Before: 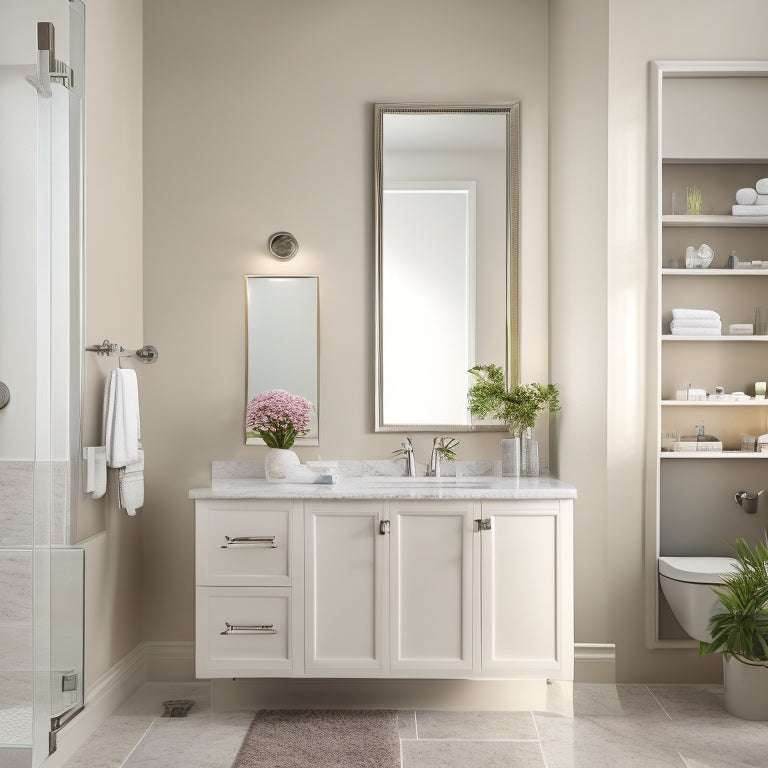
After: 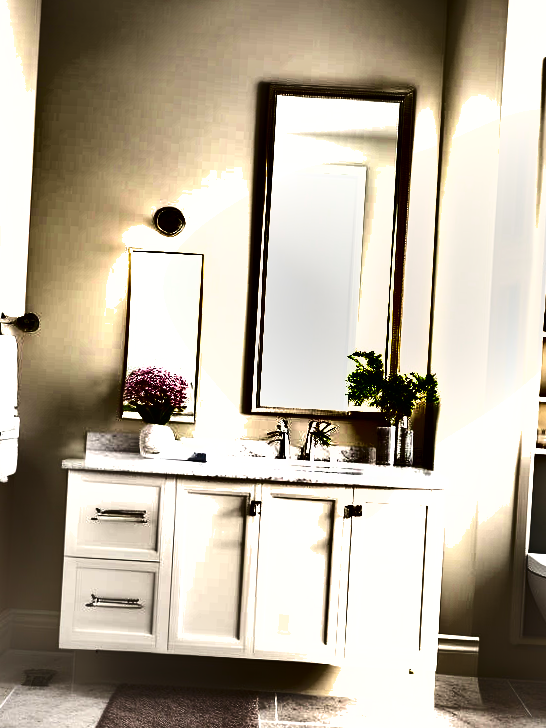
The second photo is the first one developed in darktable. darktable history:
exposure: black level correction 0, exposure 1 EV, compensate exposure bias true, compensate highlight preservation false
base curve: curves: ch0 [(0, 0) (0.297, 0.298) (1, 1)], preserve colors none
shadows and highlights: shadows 17.42, highlights -84.35, soften with gaussian
crop and rotate: angle -3.19°, left 14.006%, top 0.034%, right 10.94%, bottom 0.045%
